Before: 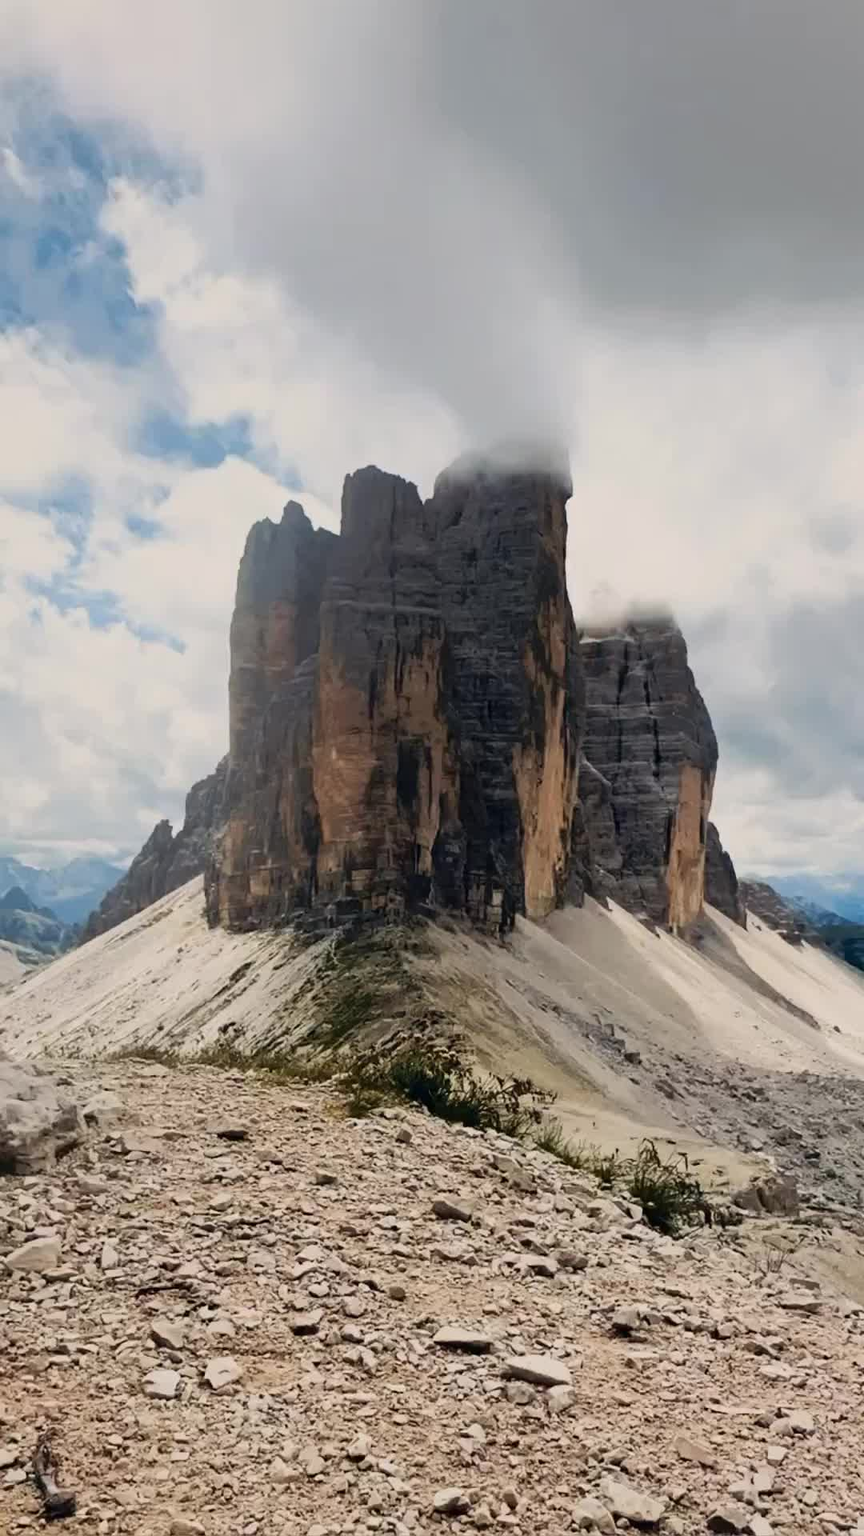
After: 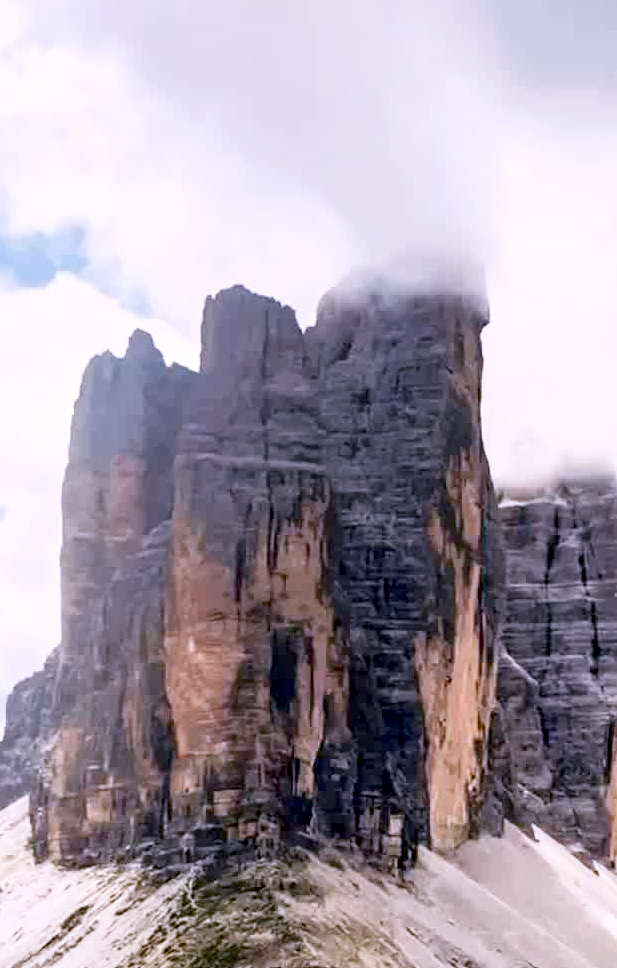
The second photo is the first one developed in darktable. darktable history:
local contrast: on, module defaults
exposure: black level correction 0.005, exposure 0.417 EV, compensate highlight preservation false
white balance: red 1.042, blue 1.17
base curve: curves: ch0 [(0, 0) (0.204, 0.334) (0.55, 0.733) (1, 1)], preserve colors none
crop: left 20.932%, top 15.471%, right 21.848%, bottom 34.081%
